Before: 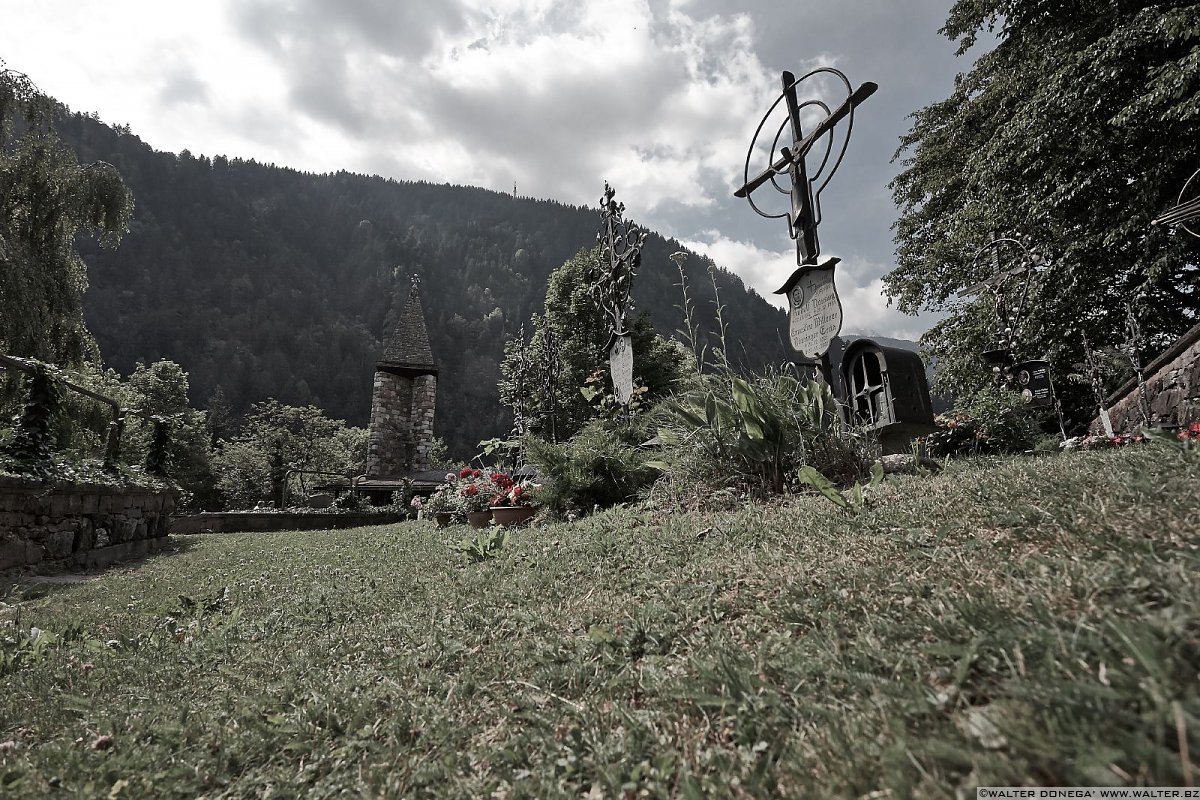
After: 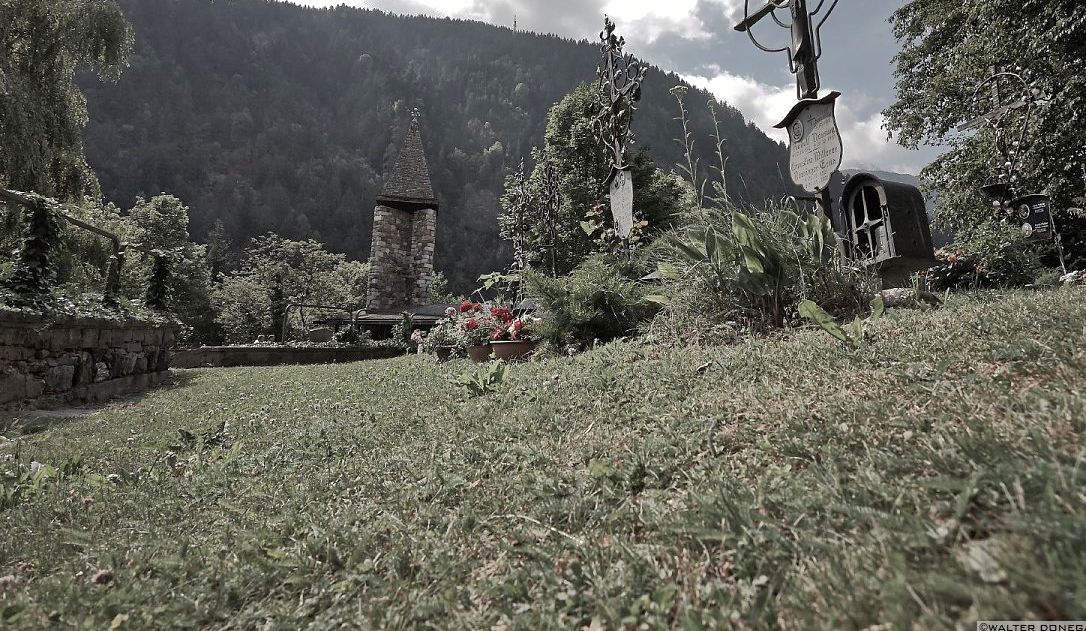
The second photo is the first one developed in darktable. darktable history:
shadows and highlights: shadows 39.49, highlights -60.07
exposure: exposure 0.299 EV, compensate highlight preservation false
crop: top 20.764%, right 9.426%, bottom 0.291%
